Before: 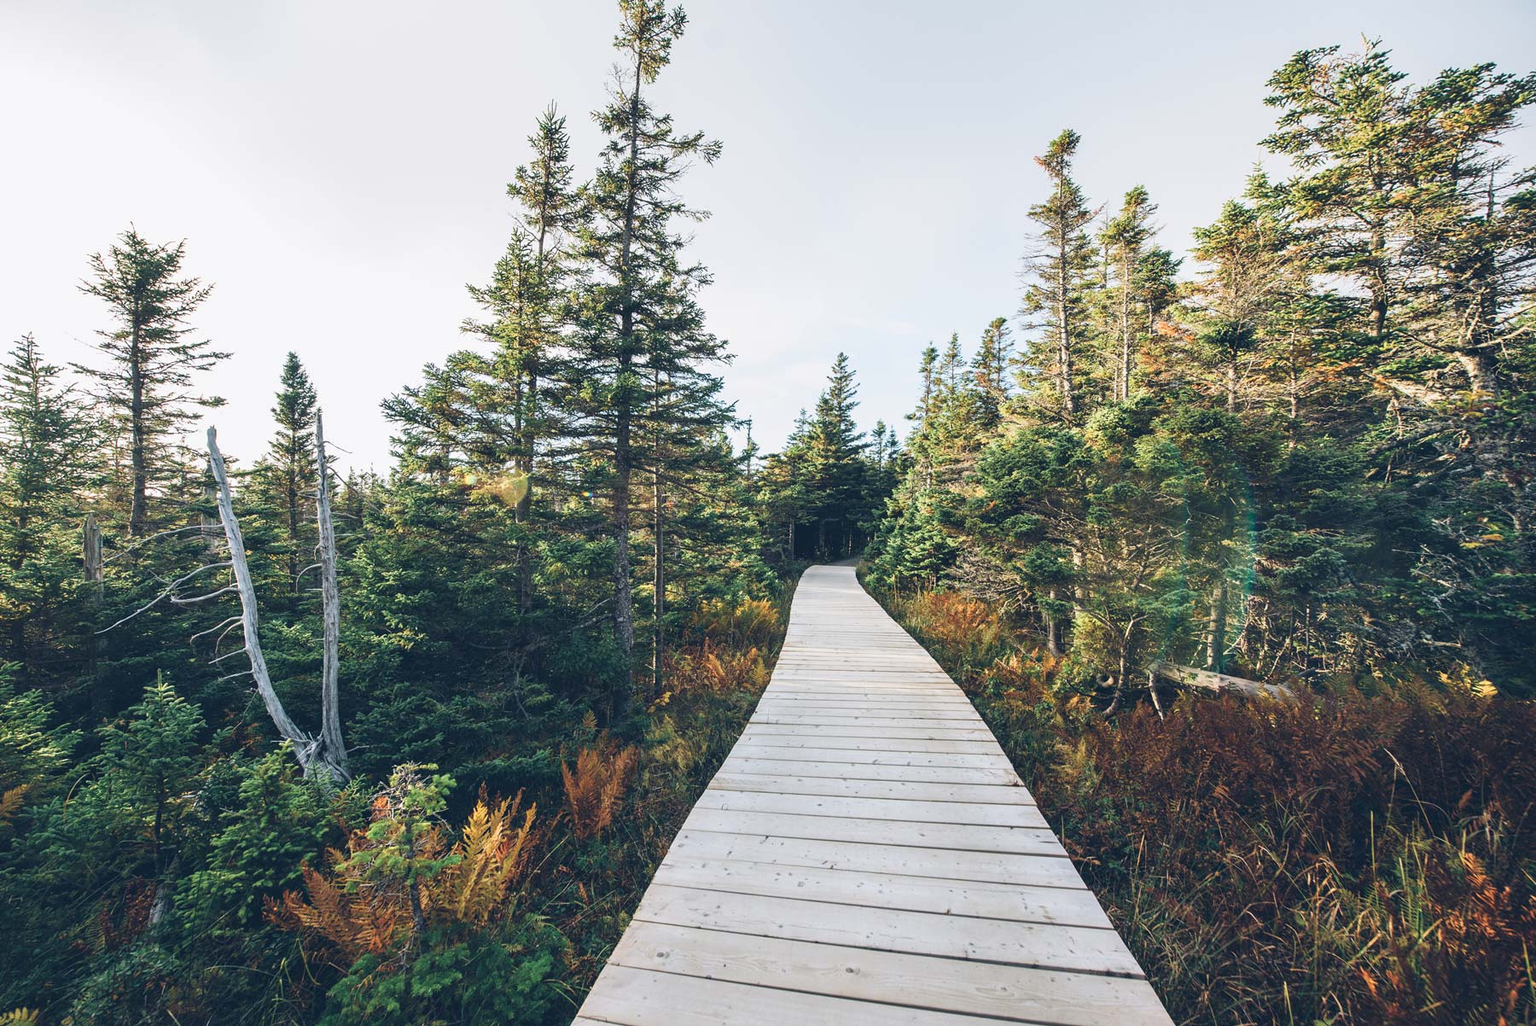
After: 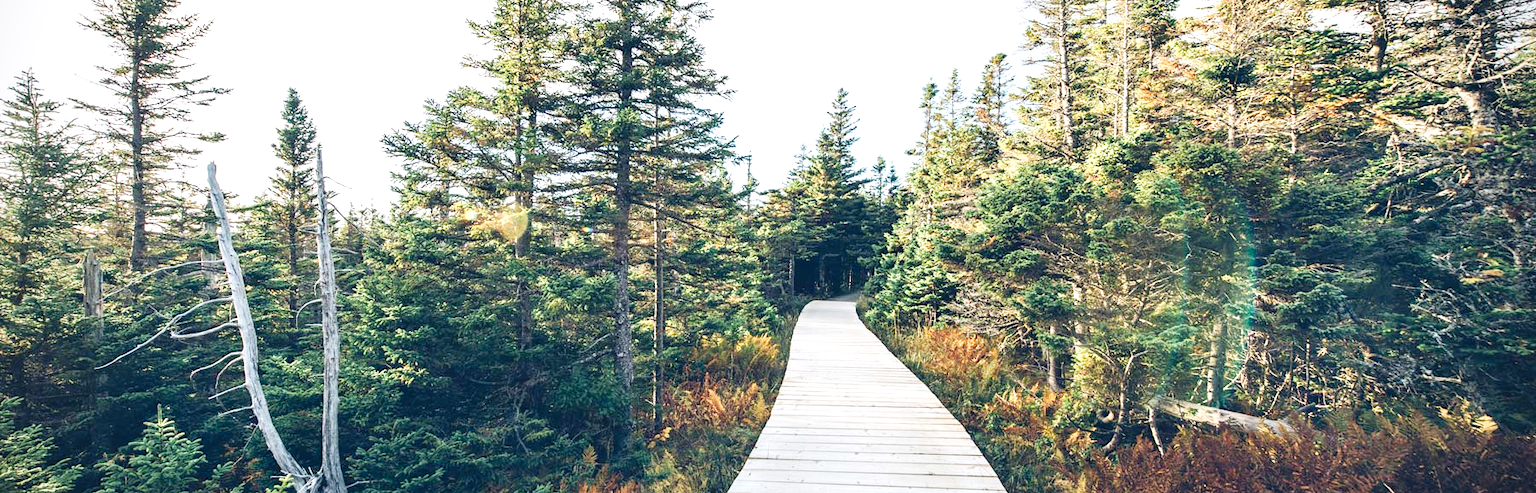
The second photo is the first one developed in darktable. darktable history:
exposure: exposure 0.605 EV, compensate exposure bias true, compensate highlight preservation false
crop and rotate: top 25.901%, bottom 25.956%
vignetting: brightness -0.412, saturation -0.311
contrast equalizer: y [[0.5, 0.501, 0.532, 0.538, 0.54, 0.541], [0.5 ×6], [0.5 ×6], [0 ×6], [0 ×6]], mix 0.296
tone curve: curves: ch0 [(0.003, 0.029) (0.037, 0.036) (0.149, 0.117) (0.297, 0.318) (0.422, 0.474) (0.531, 0.6) (0.743, 0.809) (0.877, 0.901) (1, 0.98)]; ch1 [(0, 0) (0.305, 0.325) (0.453, 0.437) (0.482, 0.479) (0.501, 0.5) (0.506, 0.503) (0.567, 0.572) (0.605, 0.608) (0.668, 0.69) (1, 1)]; ch2 [(0, 0) (0.313, 0.306) (0.4, 0.399) (0.45, 0.48) (0.499, 0.502) (0.512, 0.523) (0.57, 0.595) (0.653, 0.662) (1, 1)], preserve colors none
